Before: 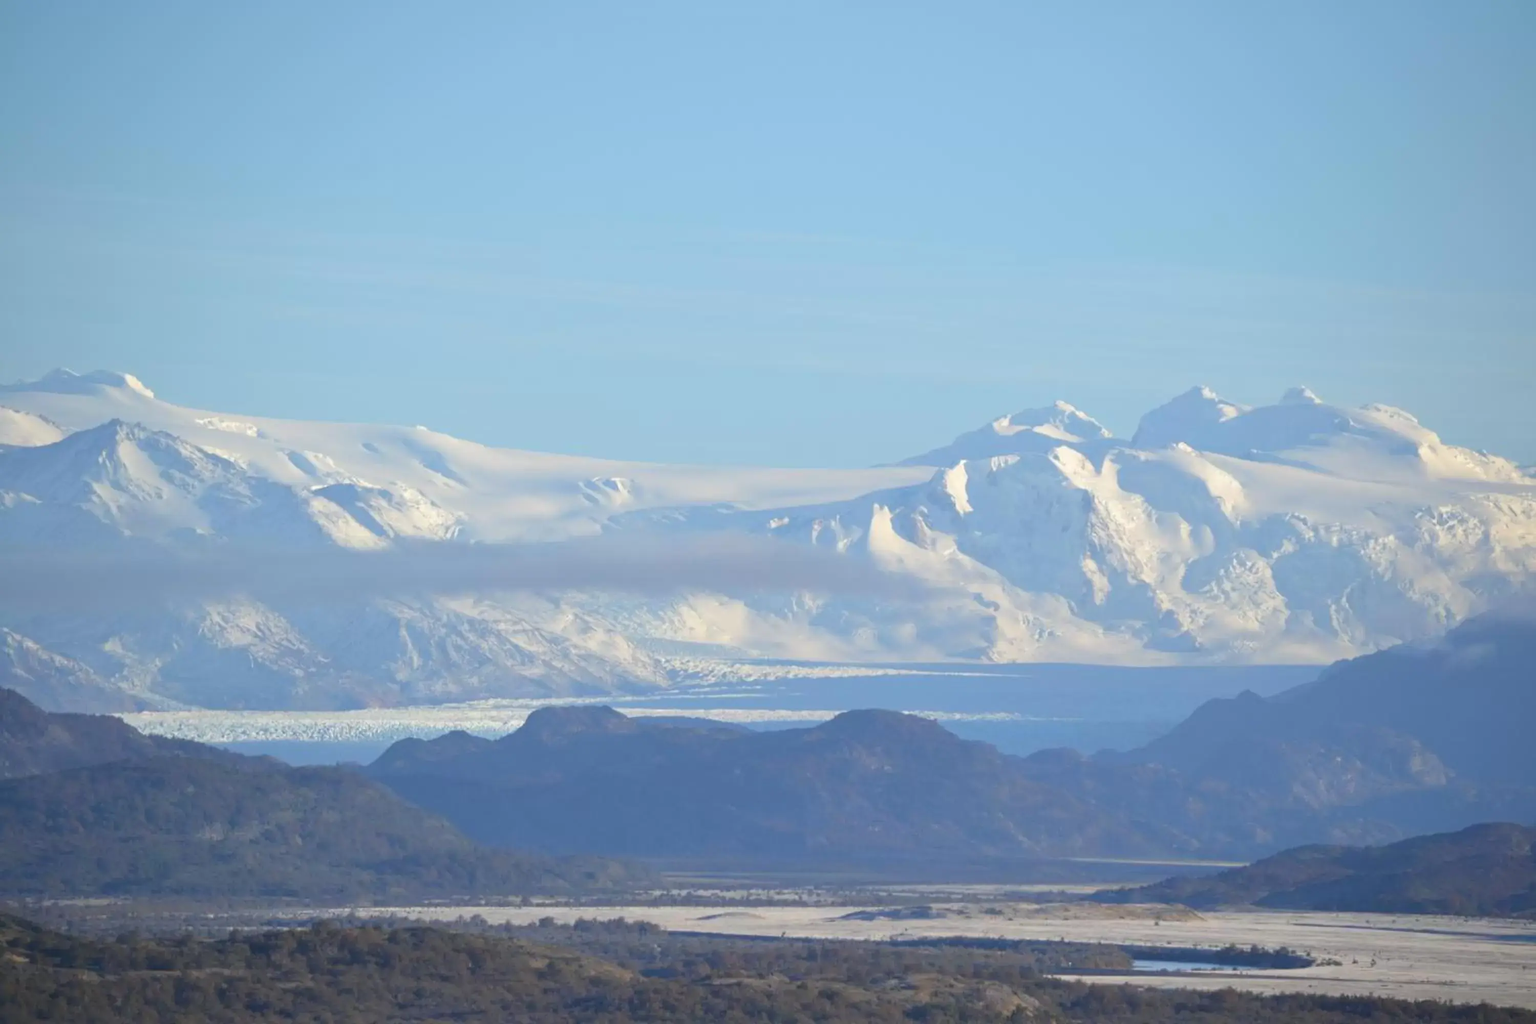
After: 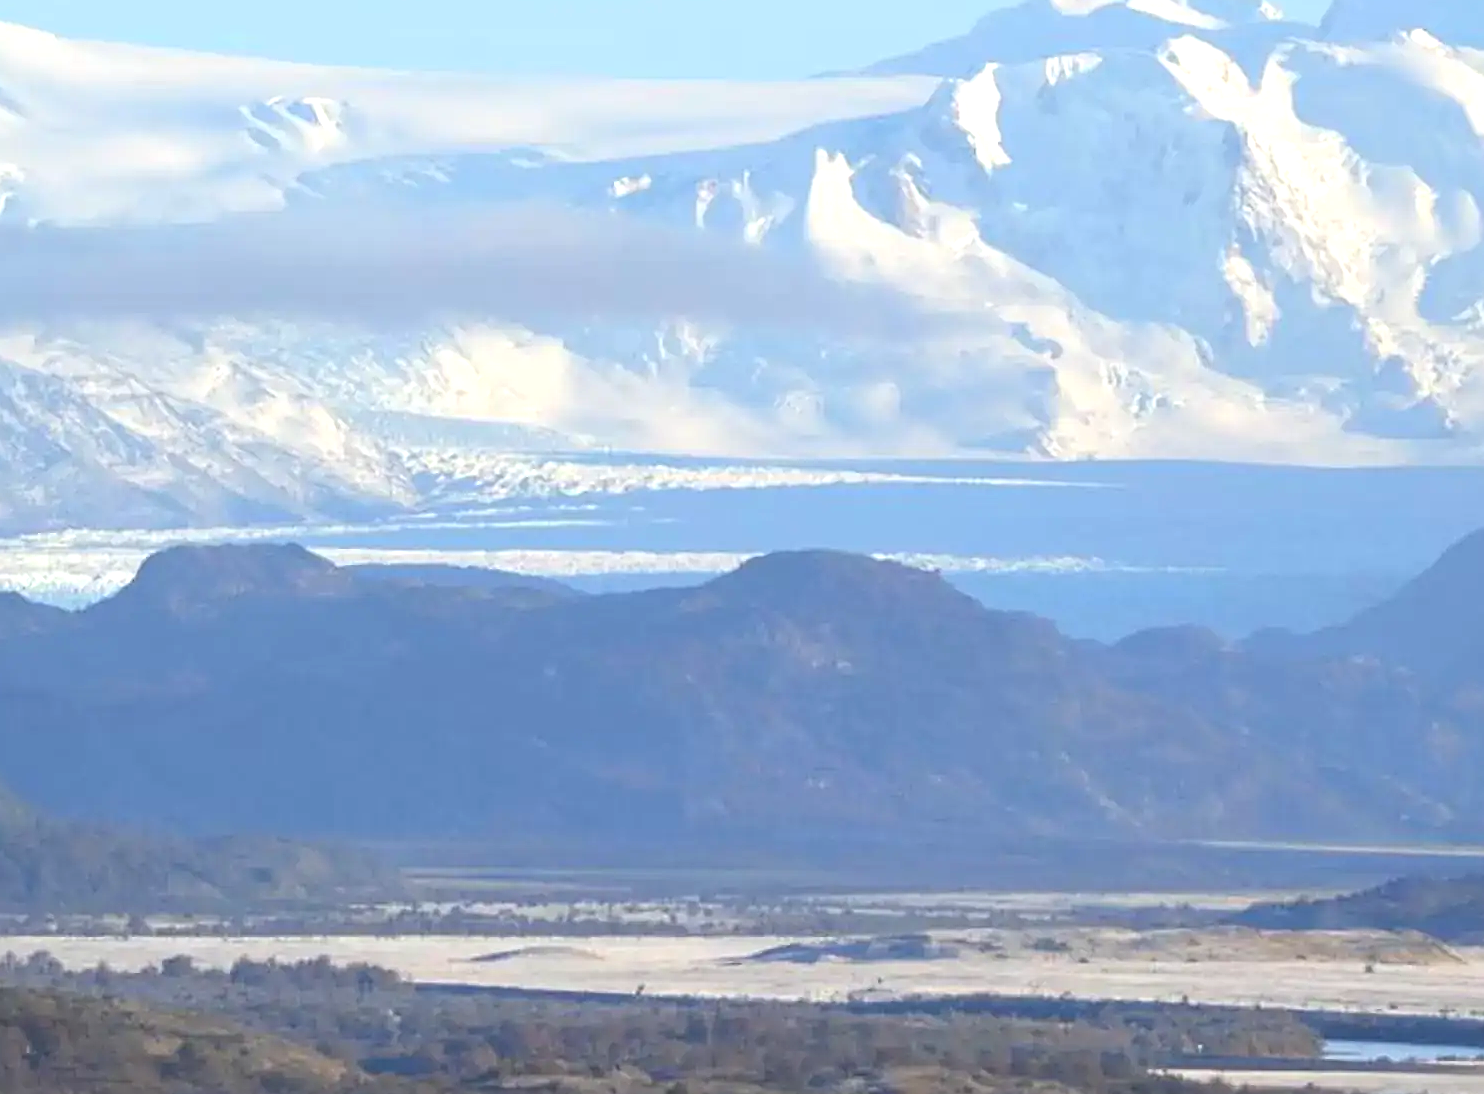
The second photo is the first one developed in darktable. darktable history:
exposure: exposure 0.574 EV, compensate highlight preservation false
sharpen: on, module defaults
crop: left 29.672%, top 41.786%, right 20.851%, bottom 3.487%
